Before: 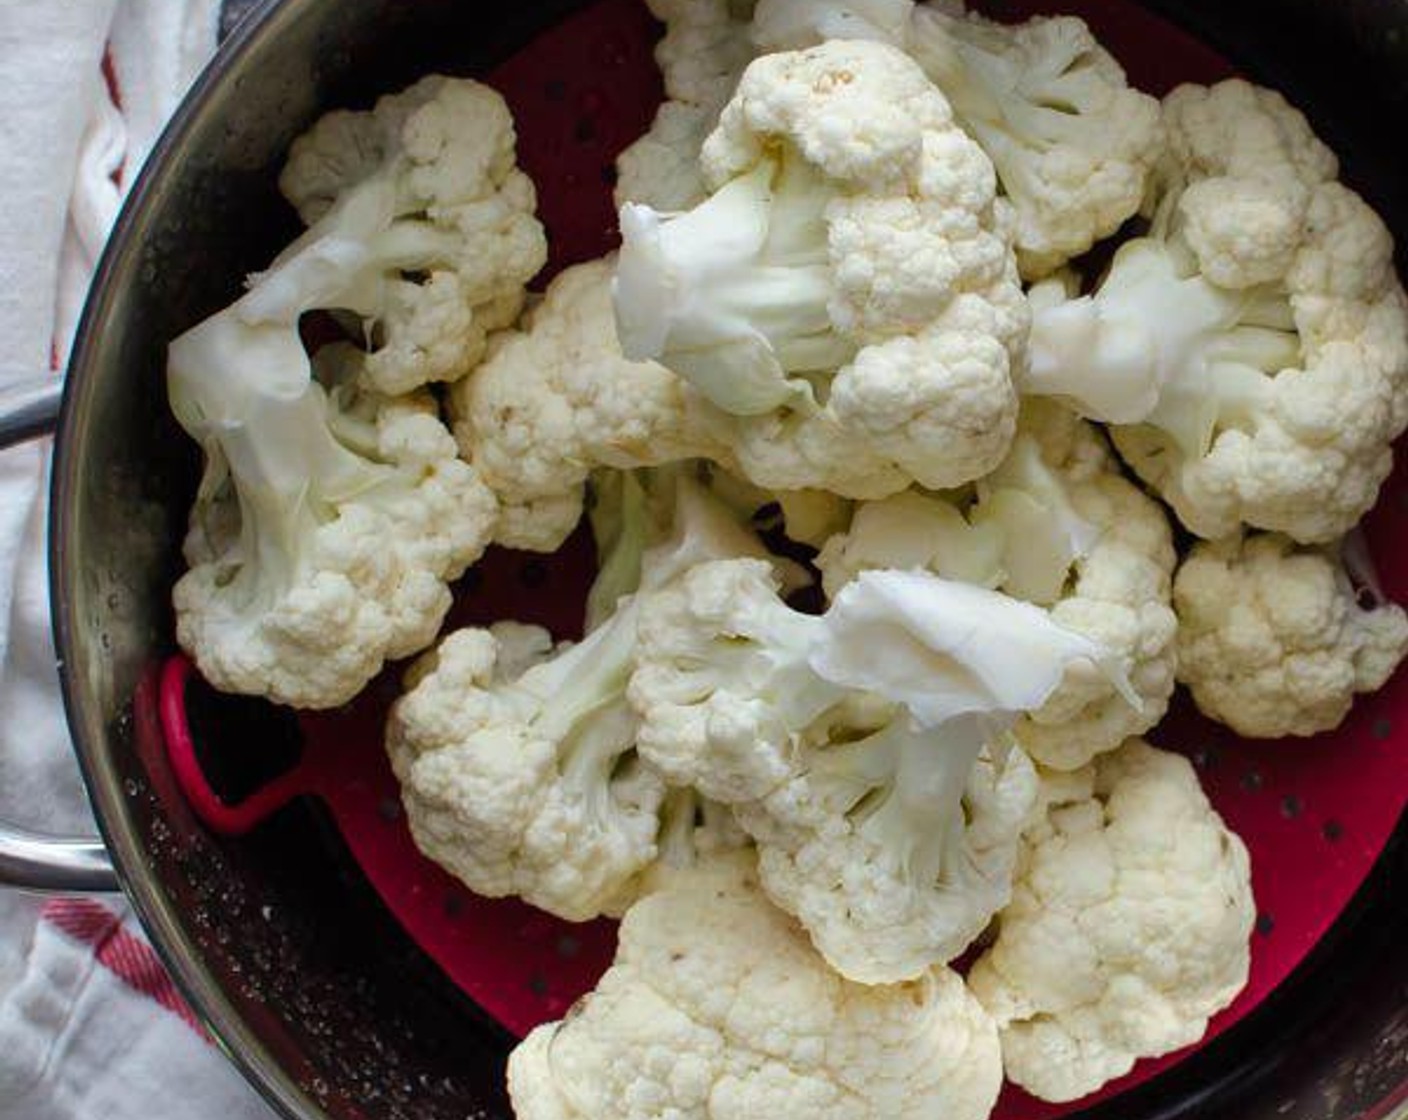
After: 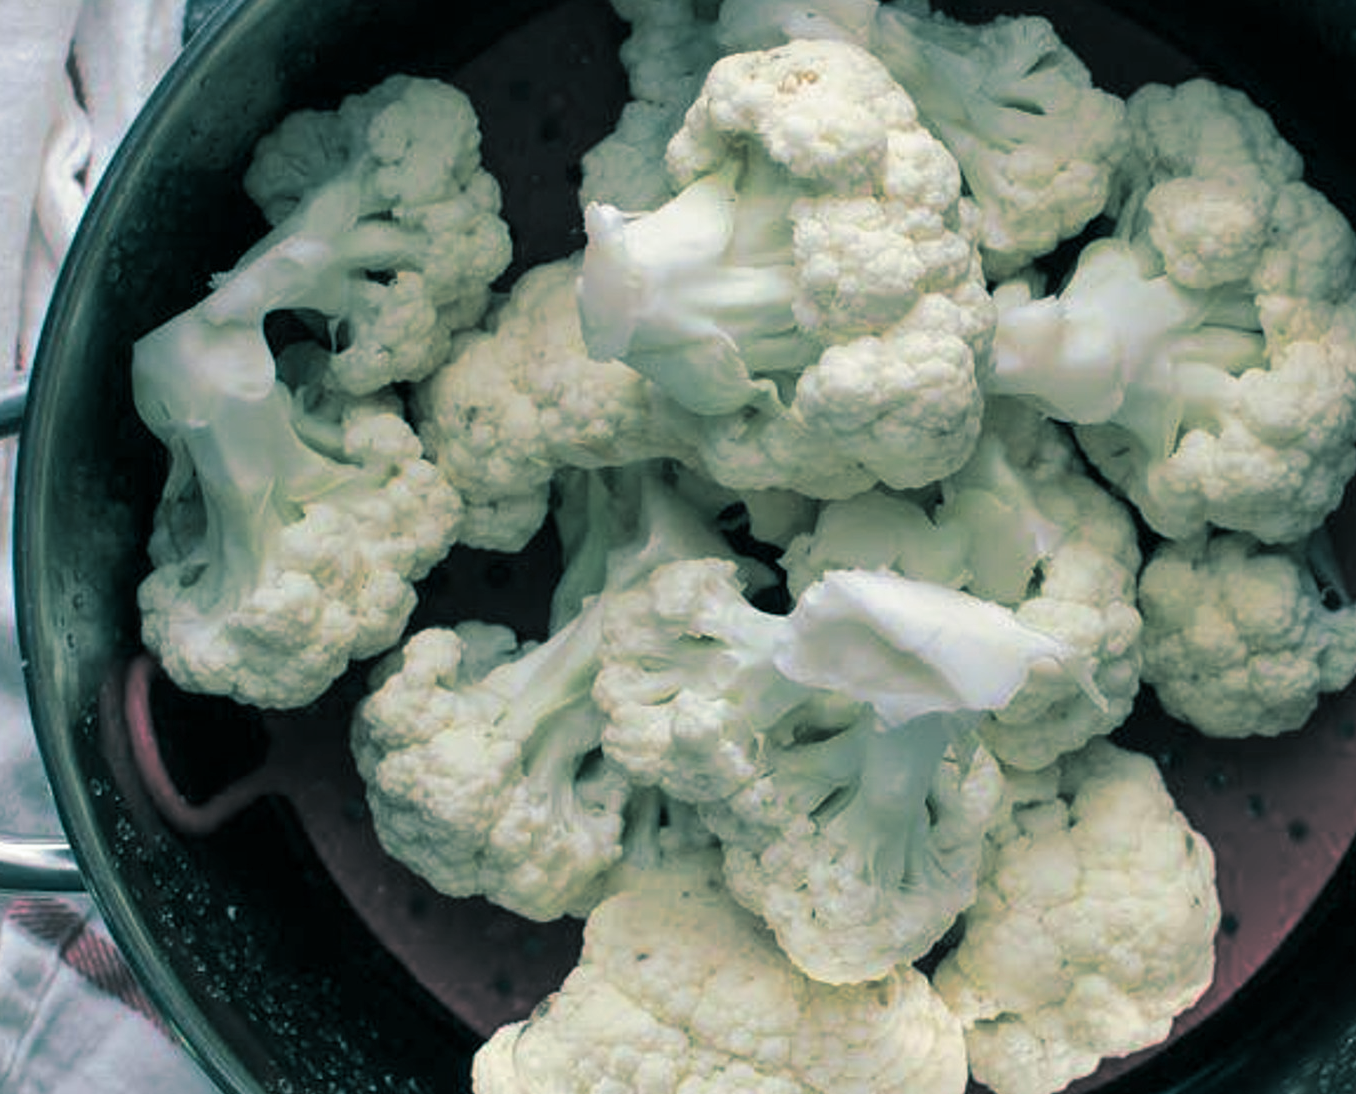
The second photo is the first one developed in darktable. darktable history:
split-toning: shadows › hue 186.43°, highlights › hue 49.29°, compress 30.29%
crop and rotate: left 2.536%, right 1.107%, bottom 2.246%
